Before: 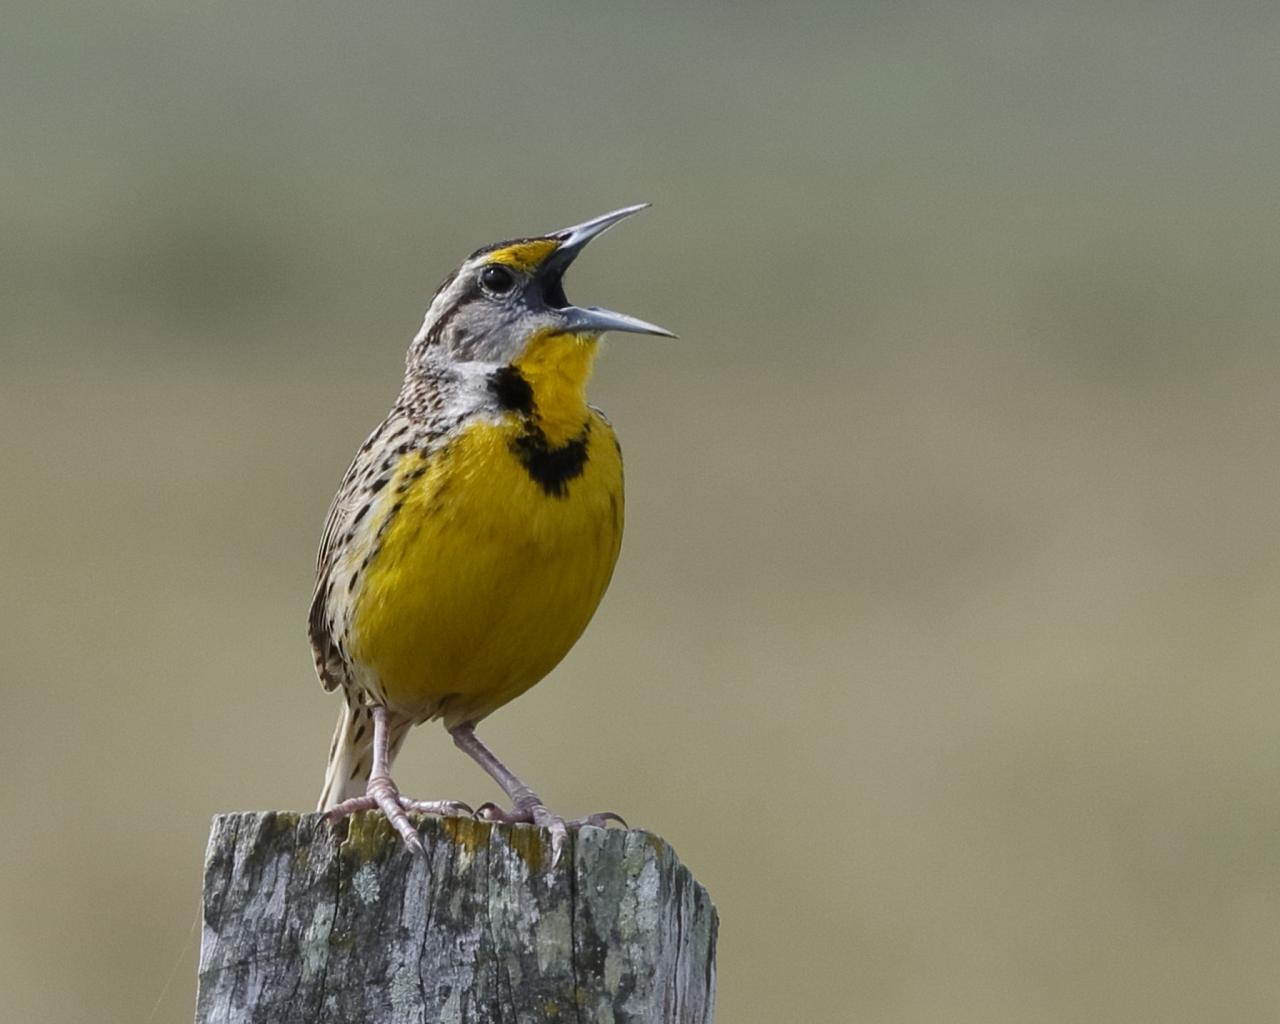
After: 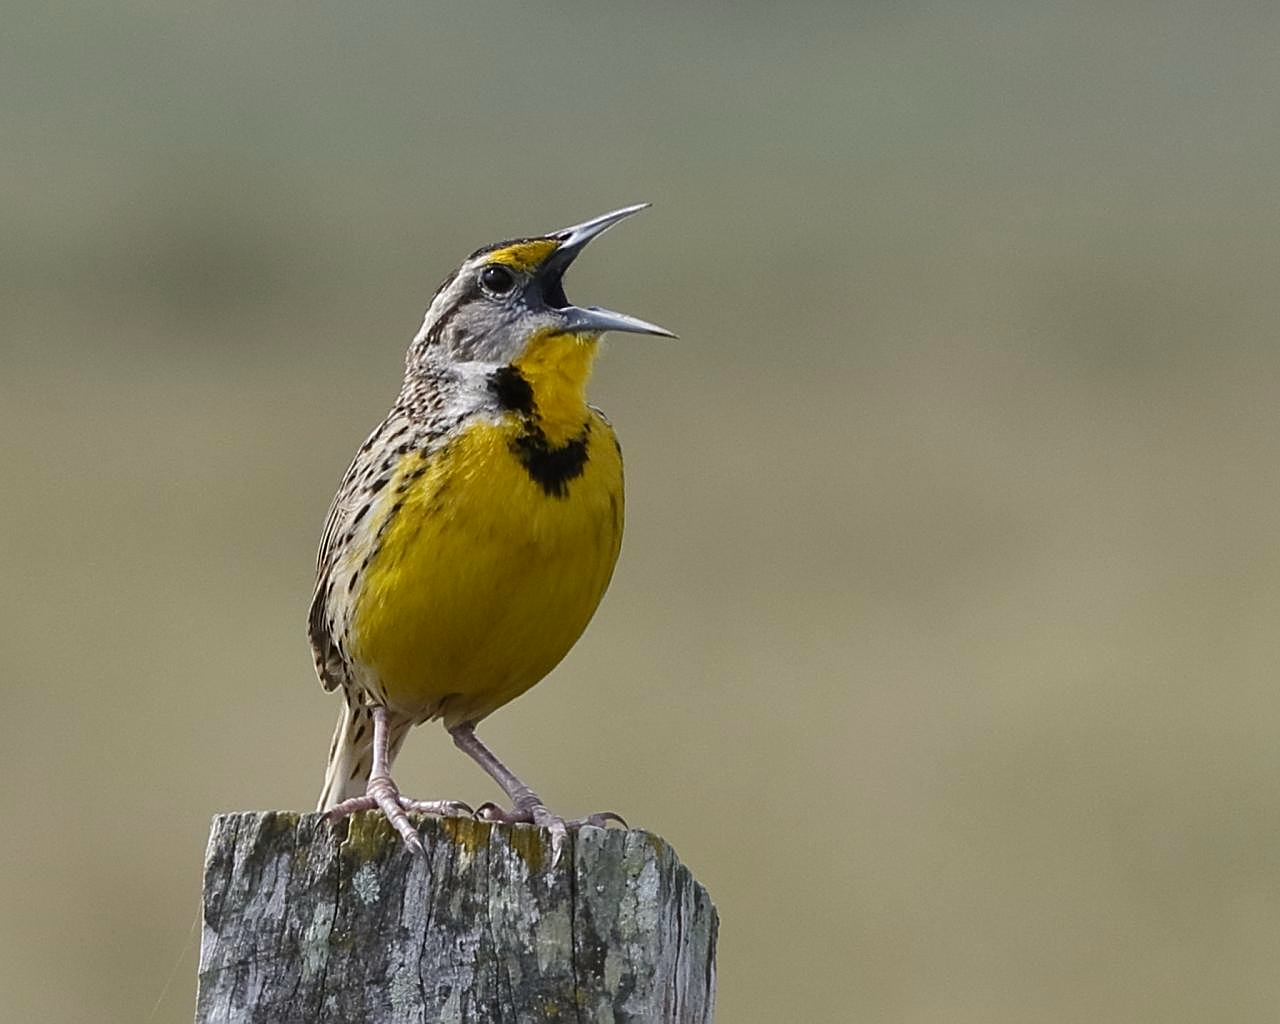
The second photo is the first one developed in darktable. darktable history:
sharpen: on, module defaults
color calibration: x 0.342, y 0.355, temperature 5146 K
